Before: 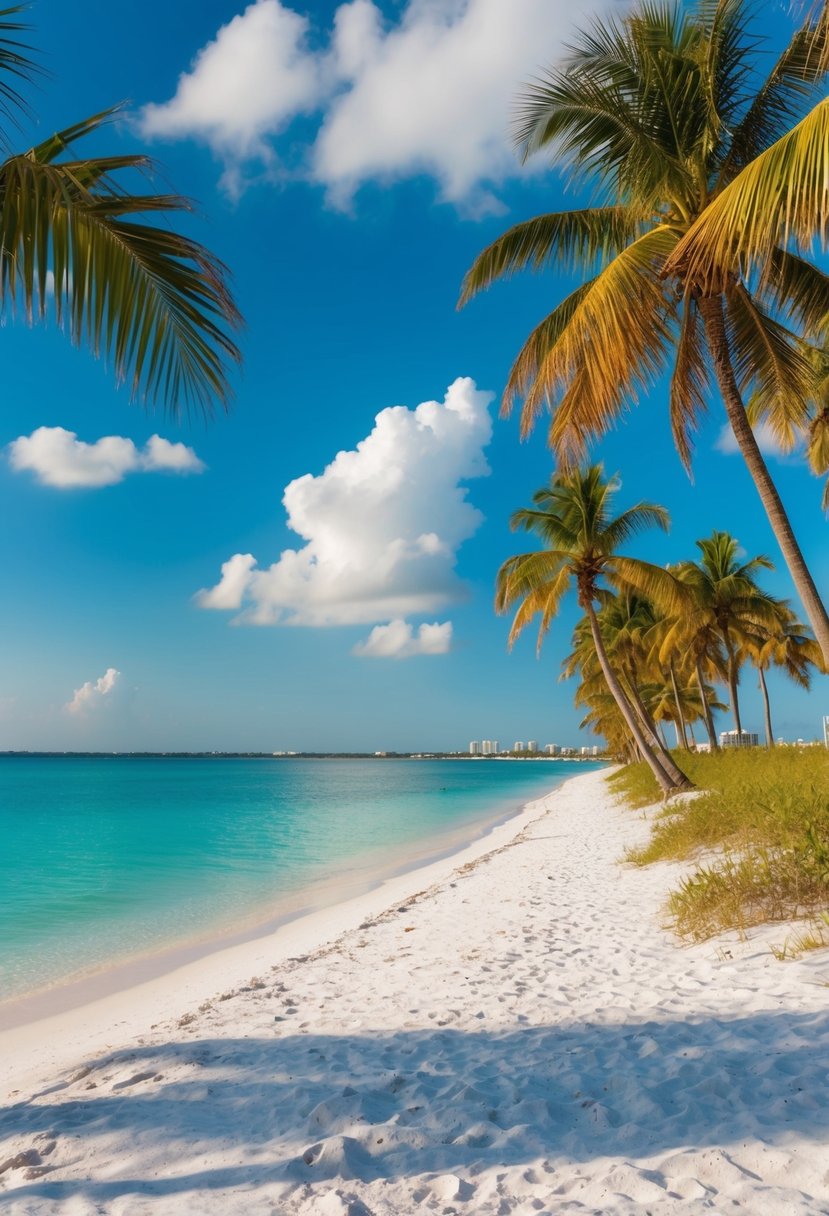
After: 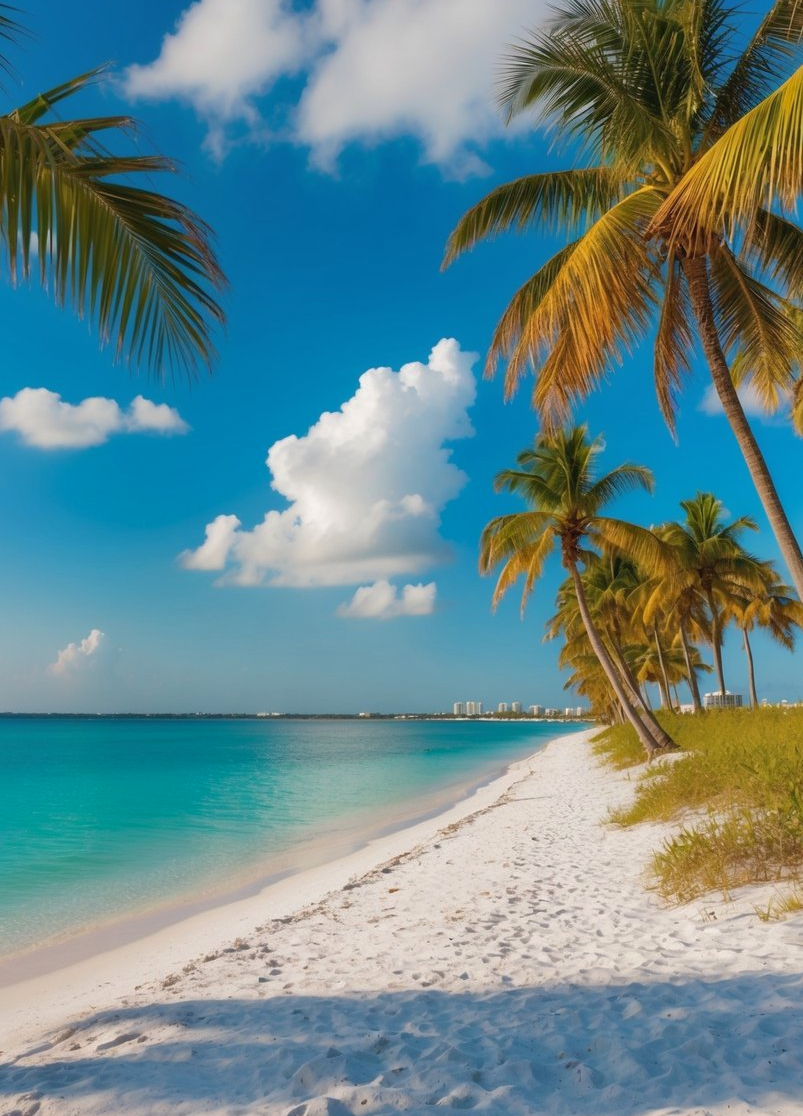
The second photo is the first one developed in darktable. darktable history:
crop: left 1.964%, top 3.251%, right 1.122%, bottom 4.933%
shadows and highlights: on, module defaults
